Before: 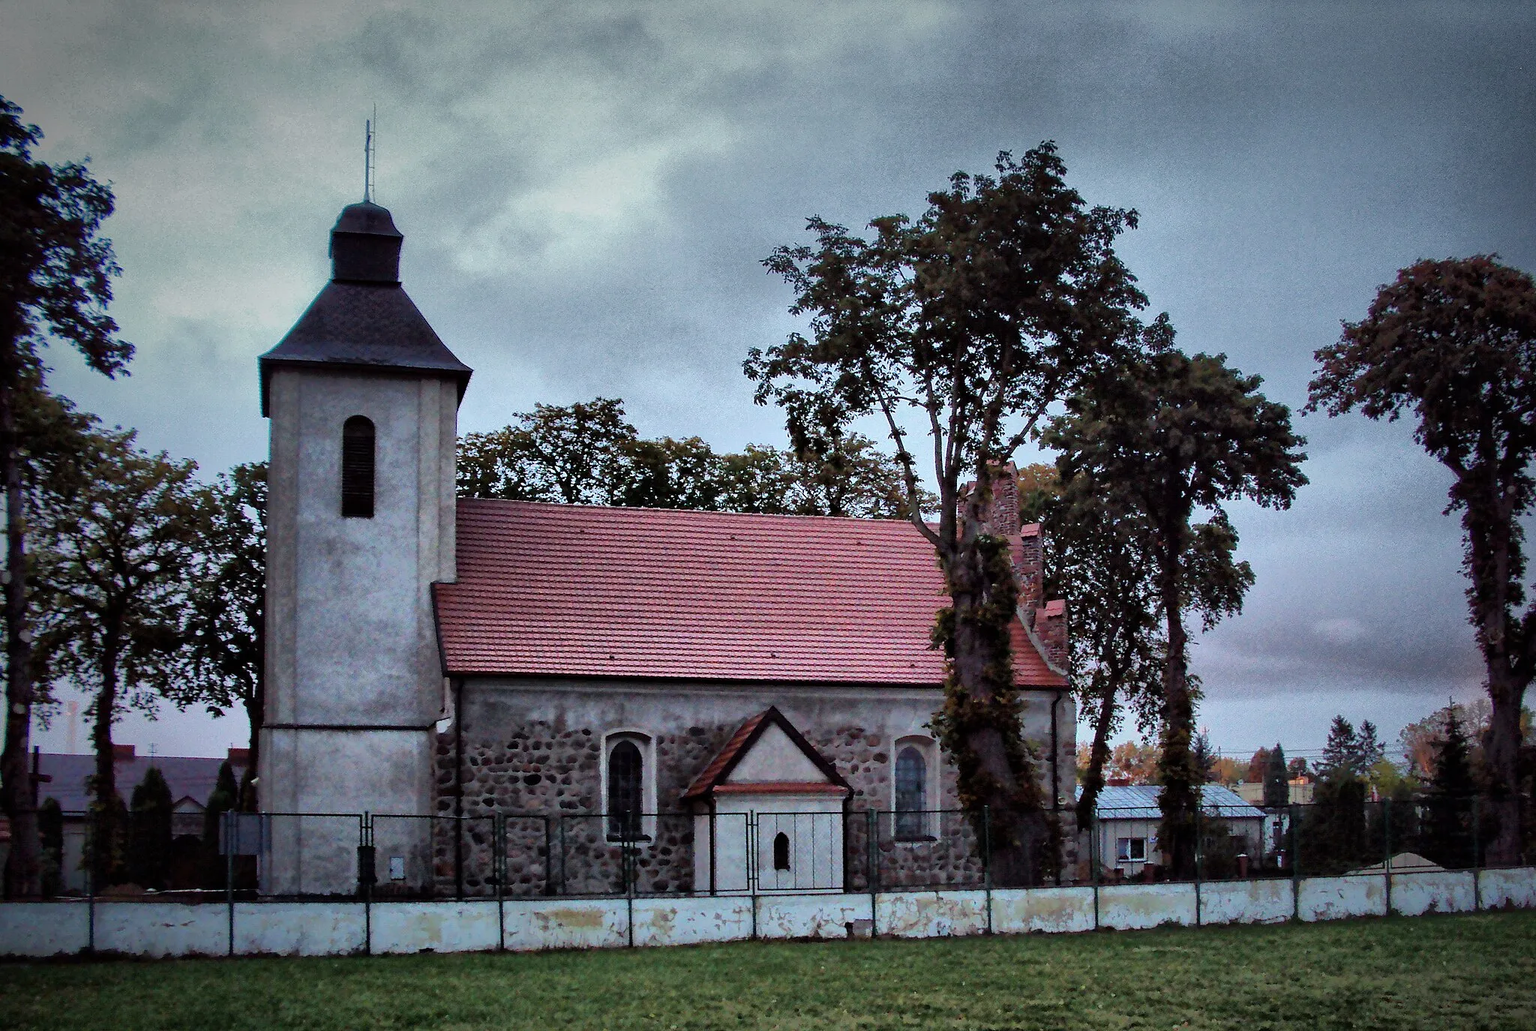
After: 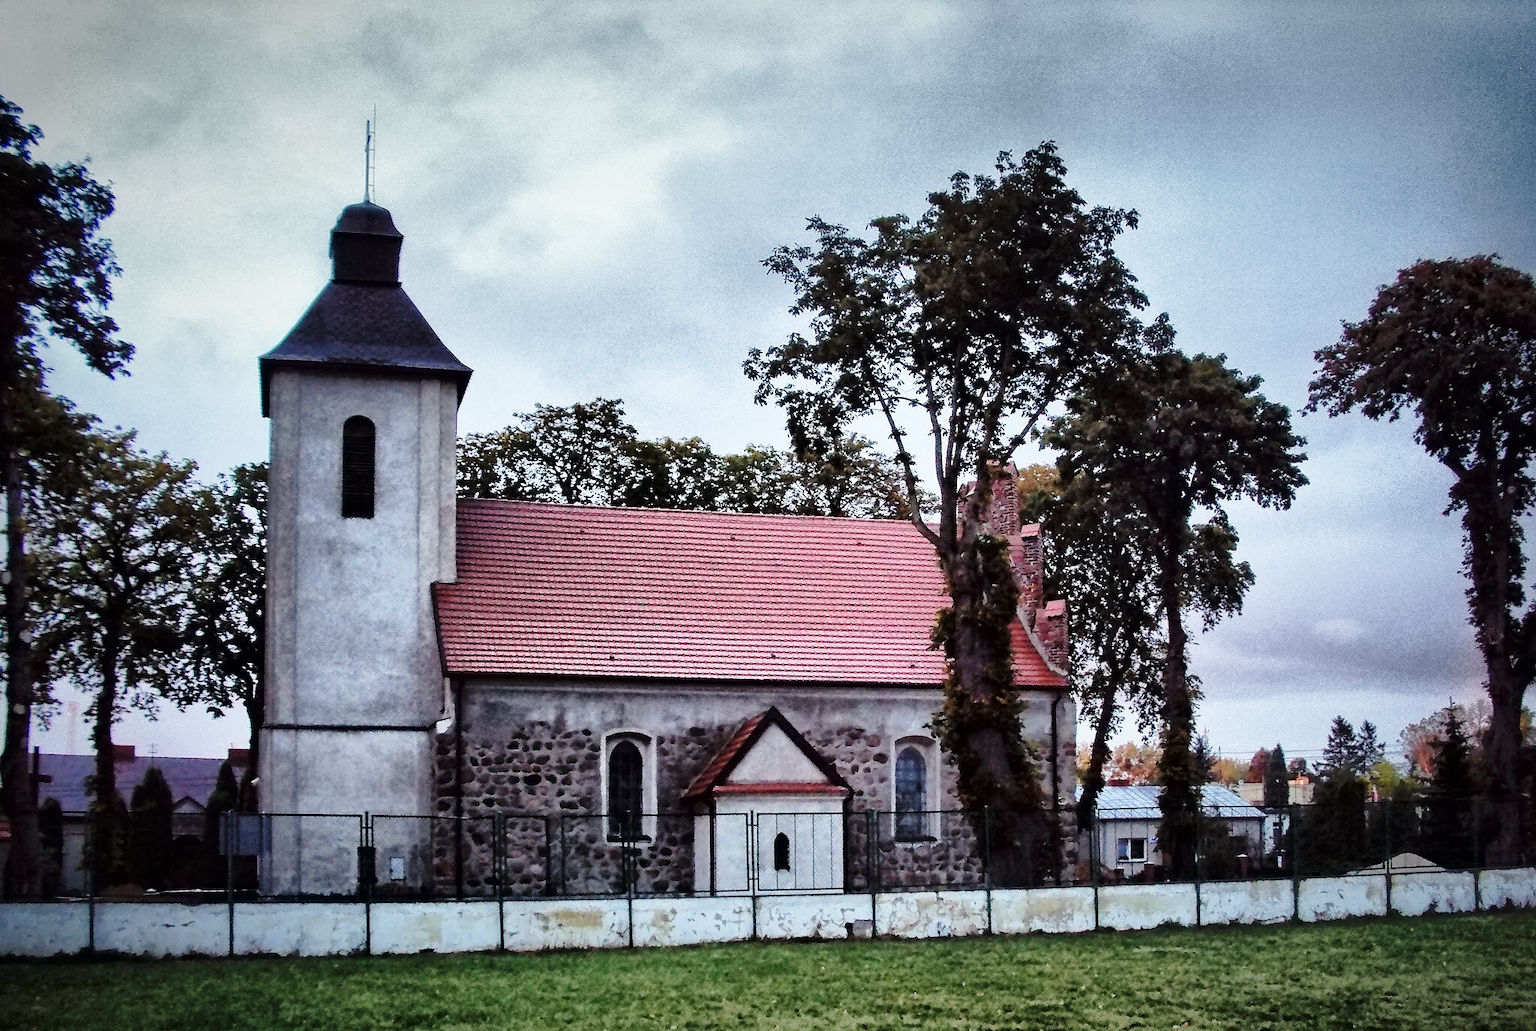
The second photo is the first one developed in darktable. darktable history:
contrast equalizer: y [[0.5 ×6], [0.5 ×6], [0.5 ×6], [0 ×6], [0, 0.039, 0.251, 0.29, 0.293, 0.292]]
base curve: curves: ch0 [(0, 0) (0.028, 0.03) (0.121, 0.232) (0.46, 0.748) (0.859, 0.968) (1, 1)], preserve colors none
